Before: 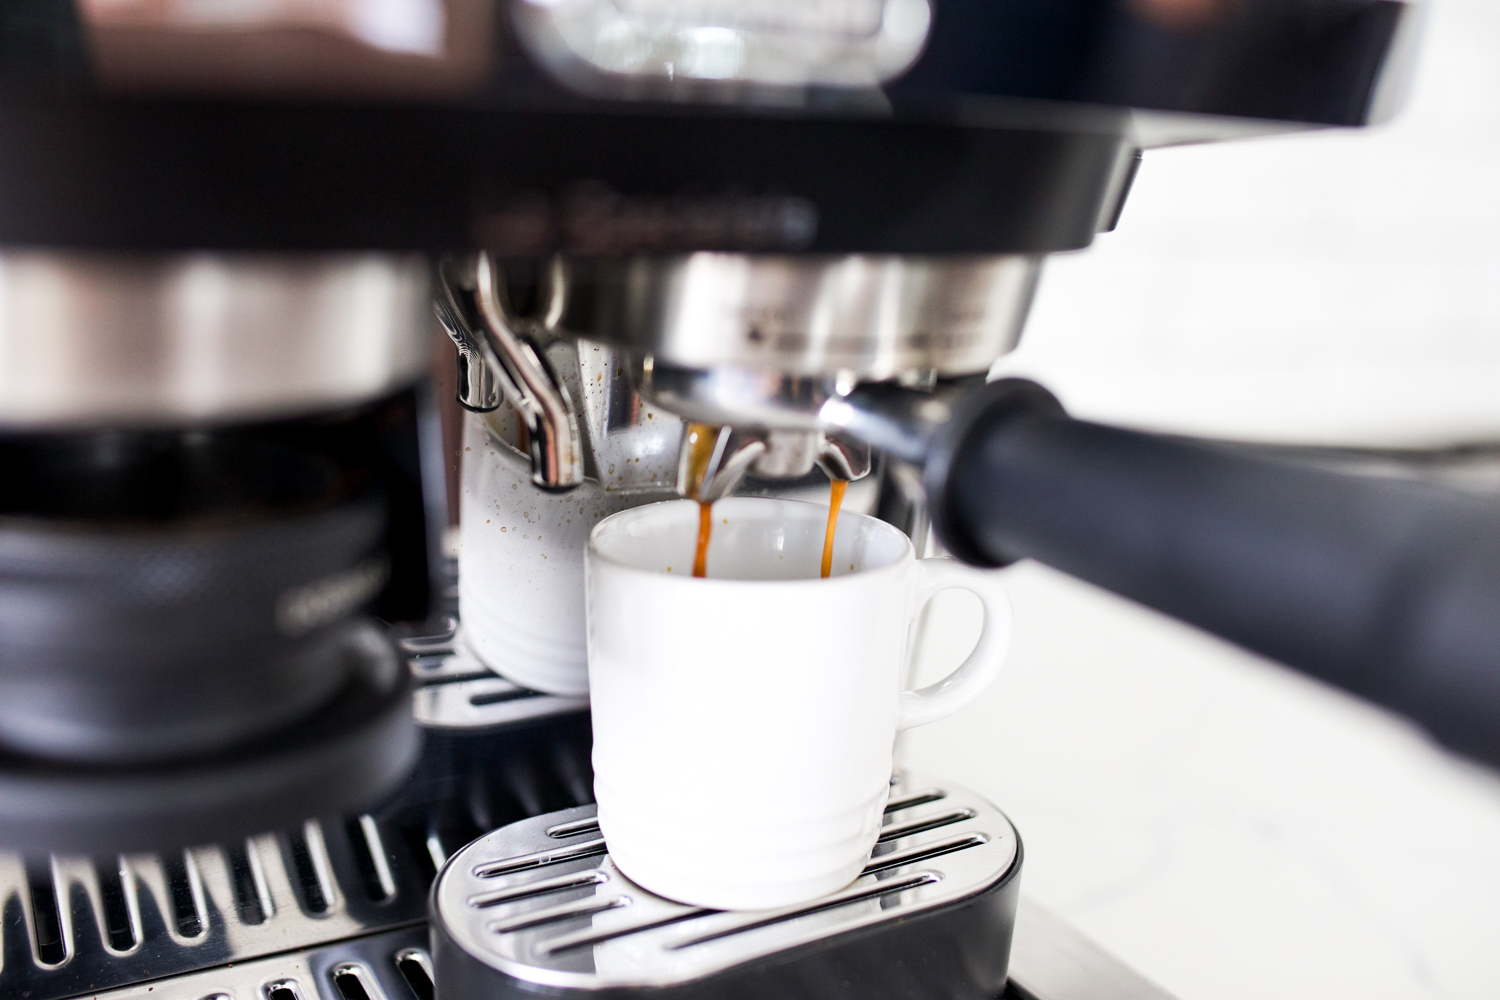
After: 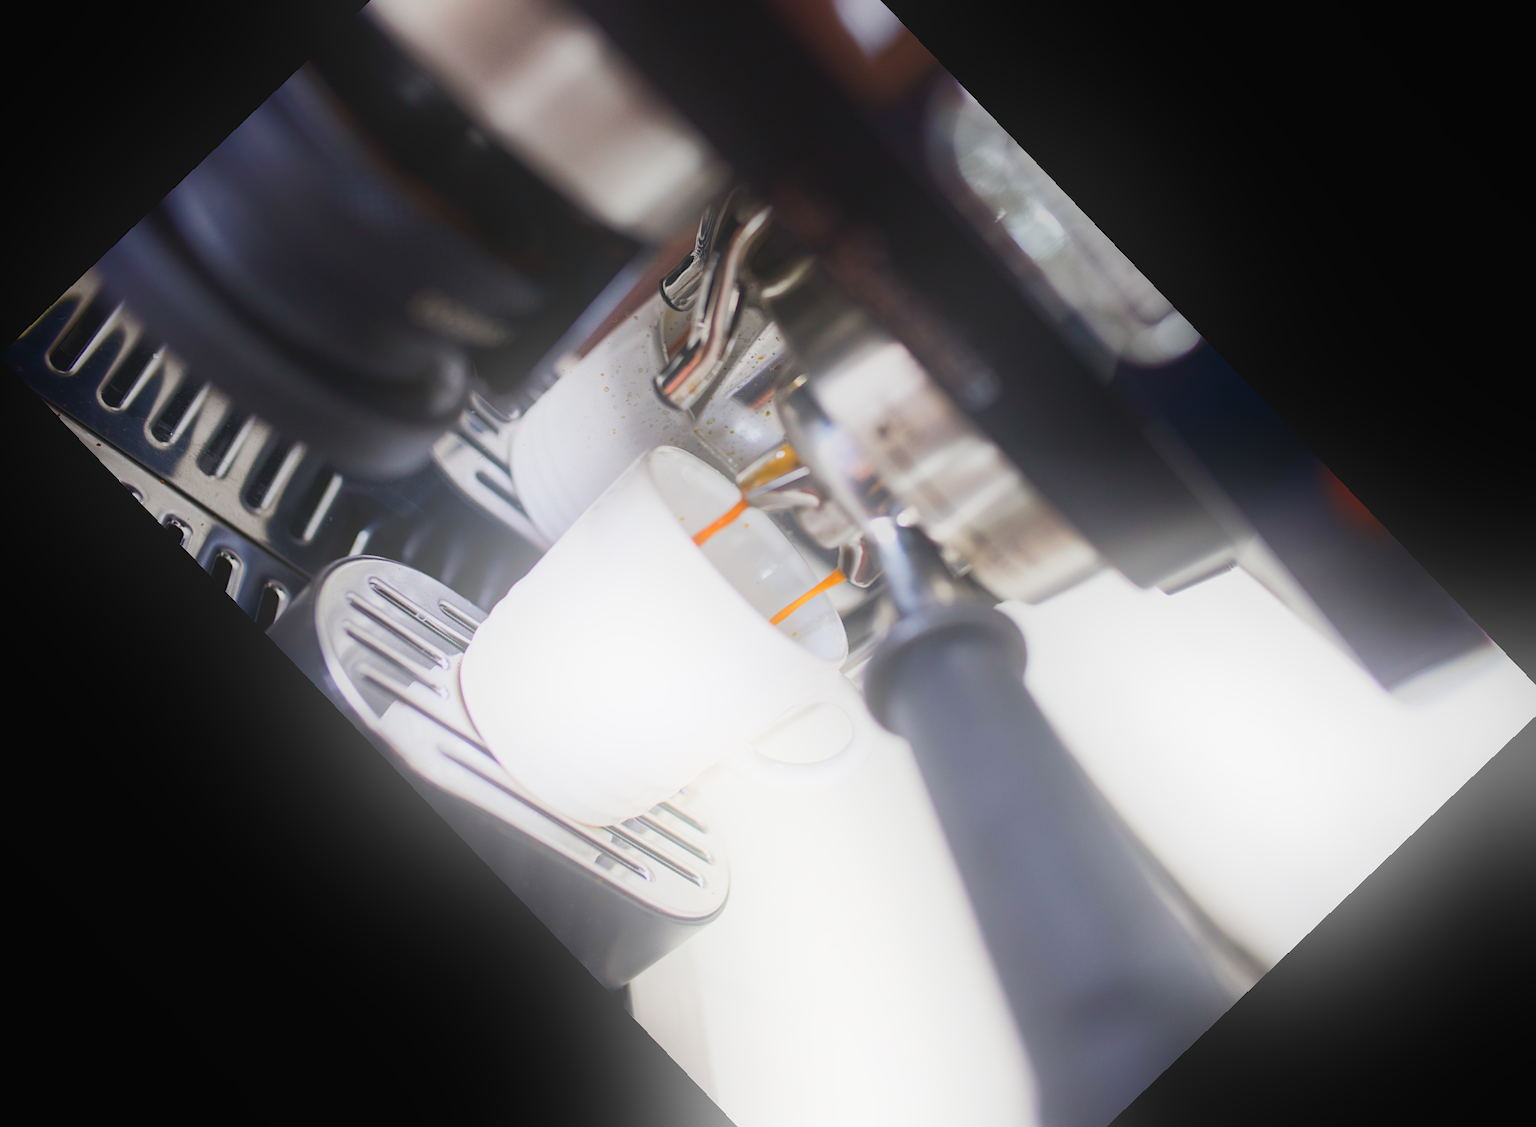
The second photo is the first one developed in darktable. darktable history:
crop and rotate: angle -46.26°, top 16.234%, right 0.912%, bottom 11.704%
shadows and highlights: shadows -88.03, highlights -35.45, shadows color adjustment 99.15%, highlights color adjustment 0%, soften with gaussian
contrast brightness saturation: contrast -0.28
bloom: threshold 82.5%, strength 16.25%
